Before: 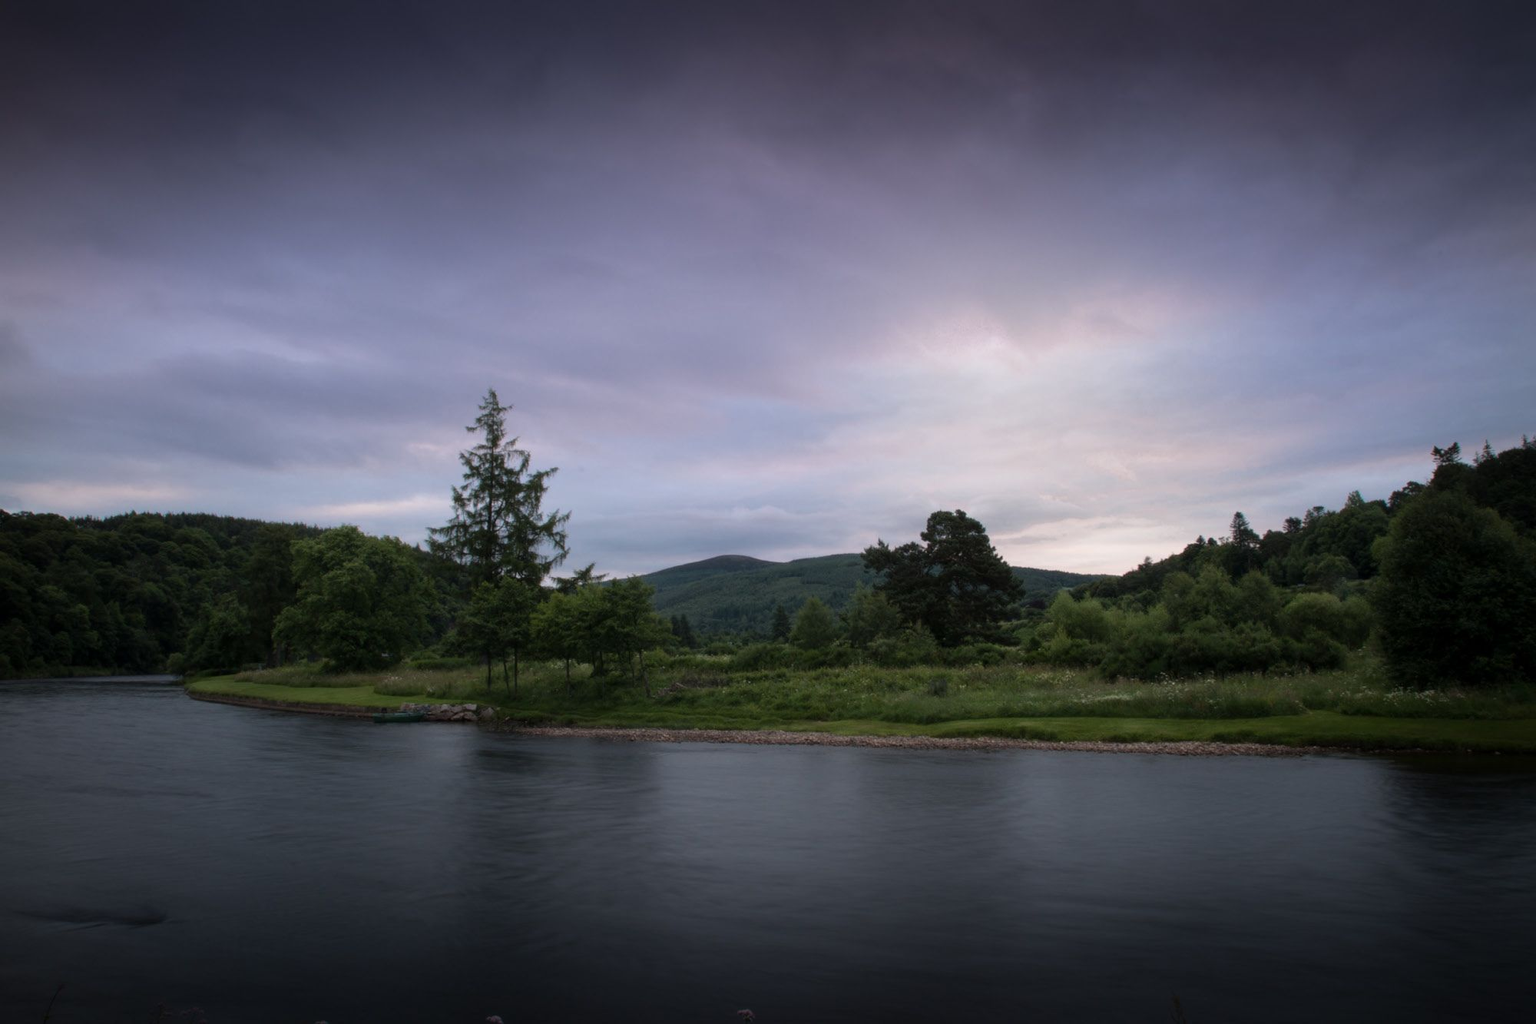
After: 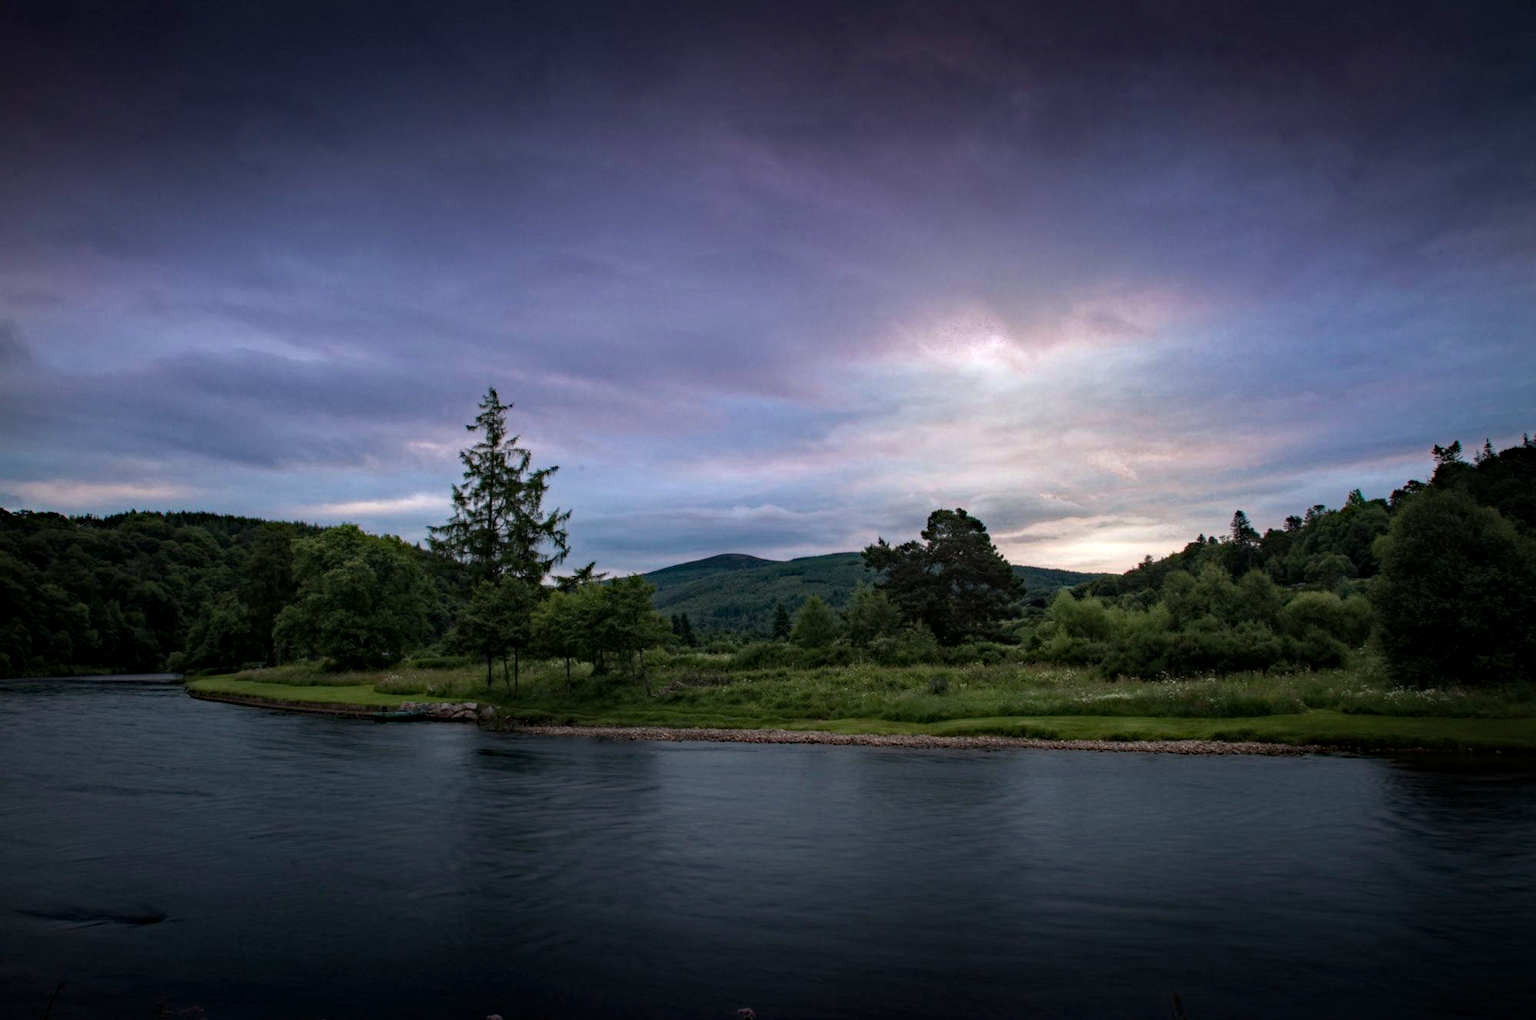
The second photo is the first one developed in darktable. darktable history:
crop: top 0.172%, bottom 0.186%
local contrast: on, module defaults
contrast equalizer: y [[0.5, 0.5, 0.472, 0.5, 0.5, 0.5], [0.5 ×6], [0.5 ×6], [0 ×6], [0 ×6]], mix -0.205
haze removal: strength 0.513, distance 0.427, compatibility mode true, adaptive false
tone equalizer: edges refinement/feathering 500, mask exposure compensation -1.24 EV, preserve details no
